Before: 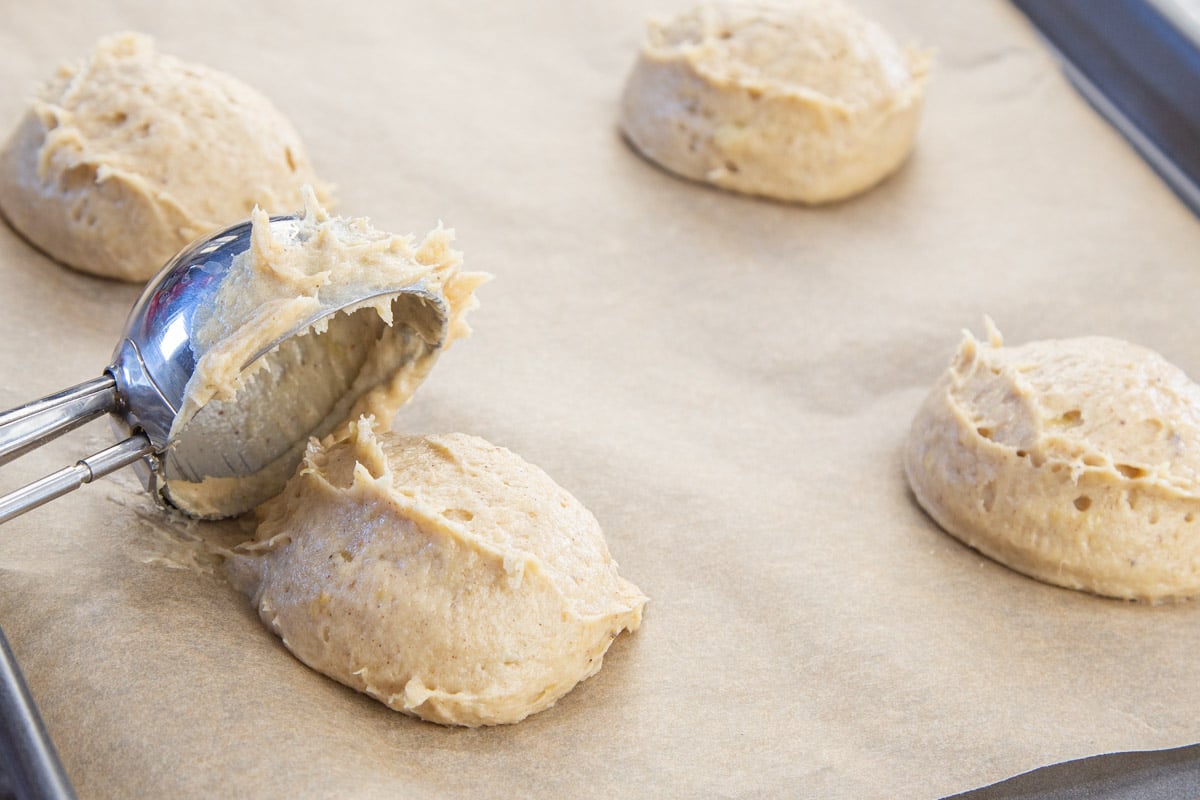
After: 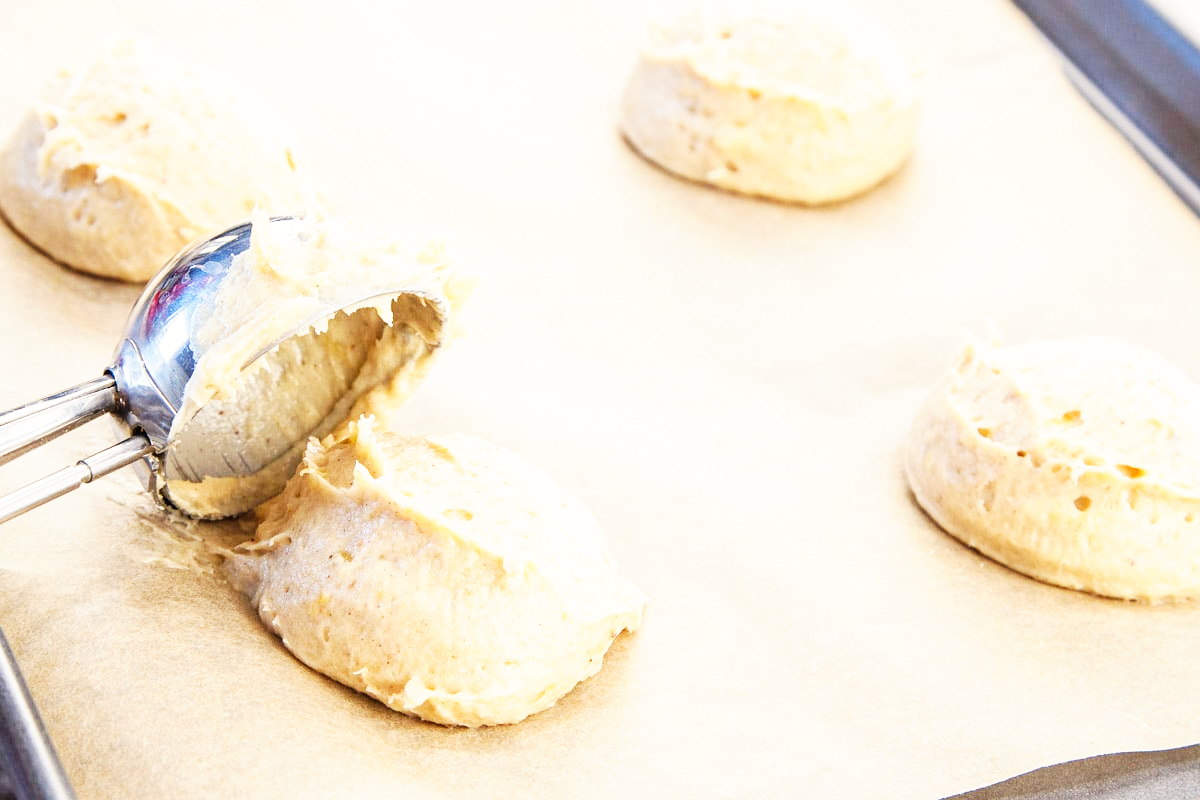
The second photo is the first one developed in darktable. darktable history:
base curve: curves: ch0 [(0, 0) (0.007, 0.004) (0.027, 0.03) (0.046, 0.07) (0.207, 0.54) (0.442, 0.872) (0.673, 0.972) (1, 1)], preserve colors none
white balance: red 1.045, blue 0.932
